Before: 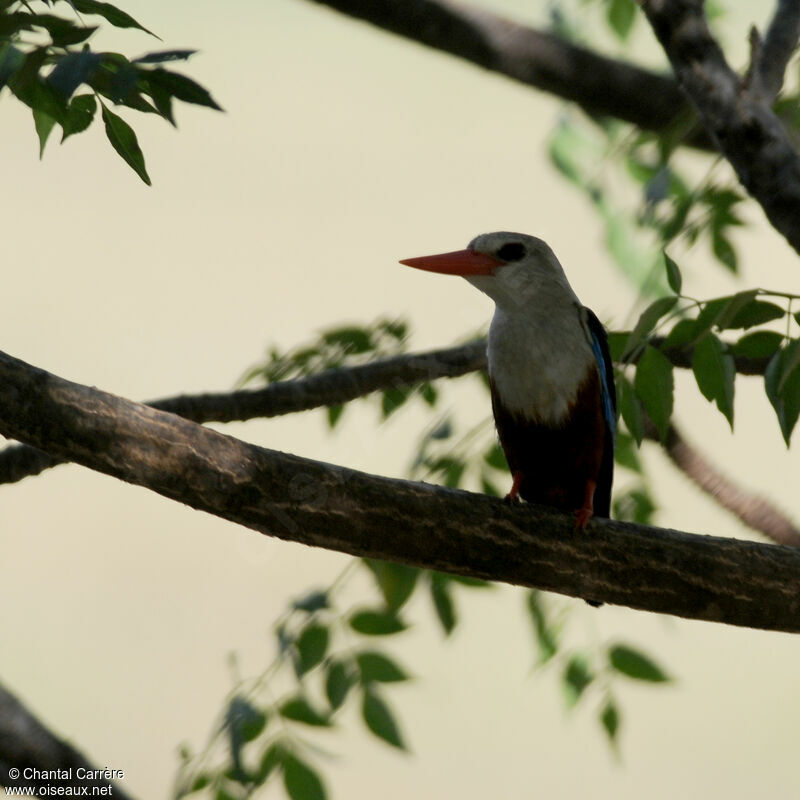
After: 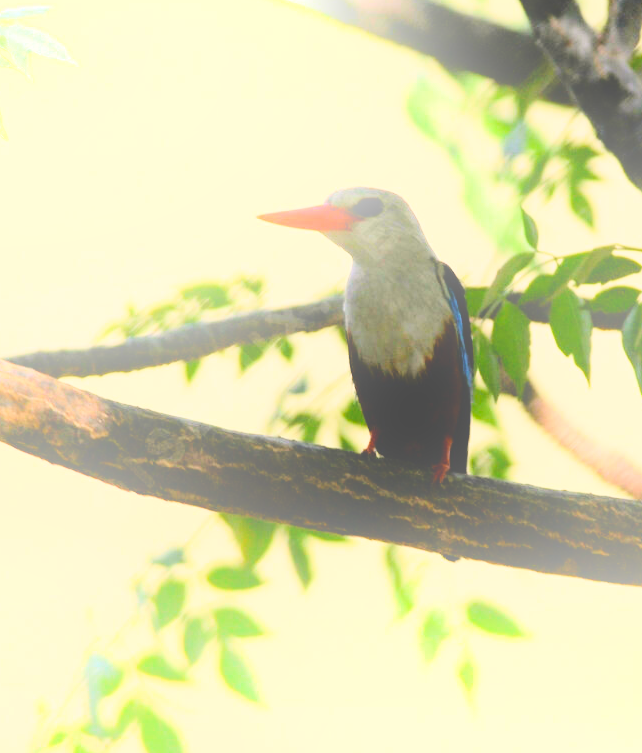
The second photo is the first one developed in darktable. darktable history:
tone curve: curves: ch0 [(0, 0) (0.084, 0.074) (0.2, 0.297) (0.363, 0.591) (0.495, 0.765) (0.68, 0.901) (0.851, 0.967) (1, 1)], color space Lab, linked channels, preserve colors none
color correction: highlights a* 3.22, highlights b* 1.93, saturation 1.19
crop and rotate: left 17.959%, top 5.771%, right 1.742%
bloom: on, module defaults
